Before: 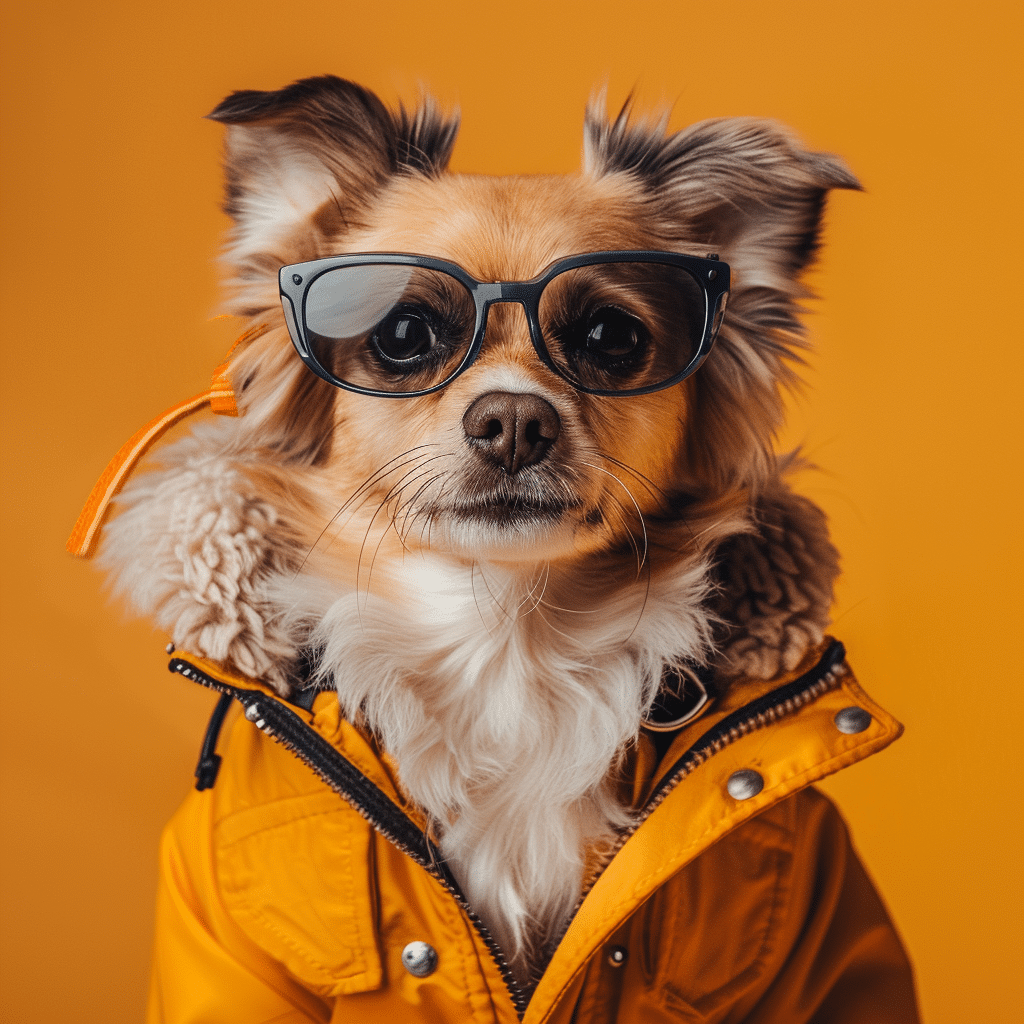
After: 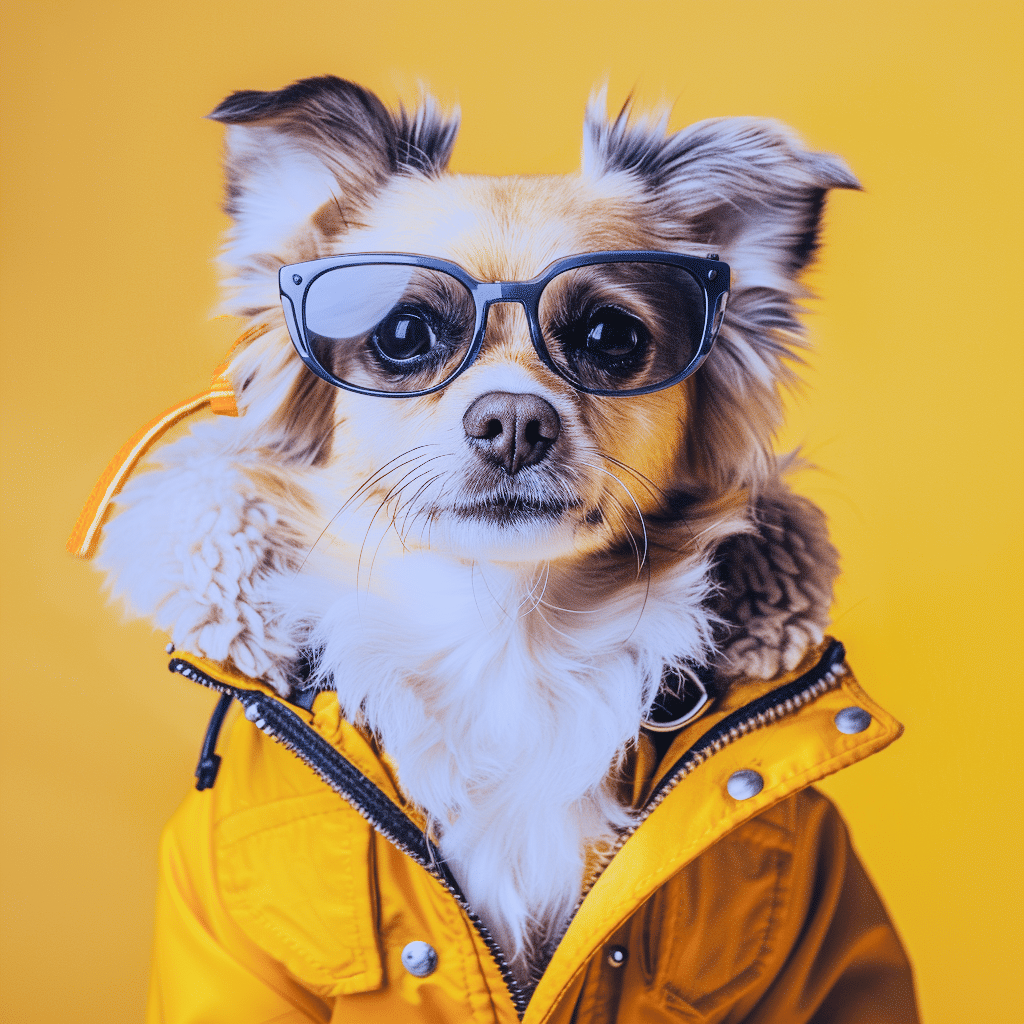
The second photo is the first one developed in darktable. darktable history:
color correction: highlights b* 3
white balance: red 0.766, blue 1.537
exposure: black level correction 0.001, exposure 1.646 EV, compensate exposure bias true, compensate highlight preservation false
filmic rgb: black relative exposure -7.15 EV, white relative exposure 5.36 EV, hardness 3.02
shadows and highlights: shadows 62.66, white point adjustment 0.37, highlights -34.44, compress 83.82%
